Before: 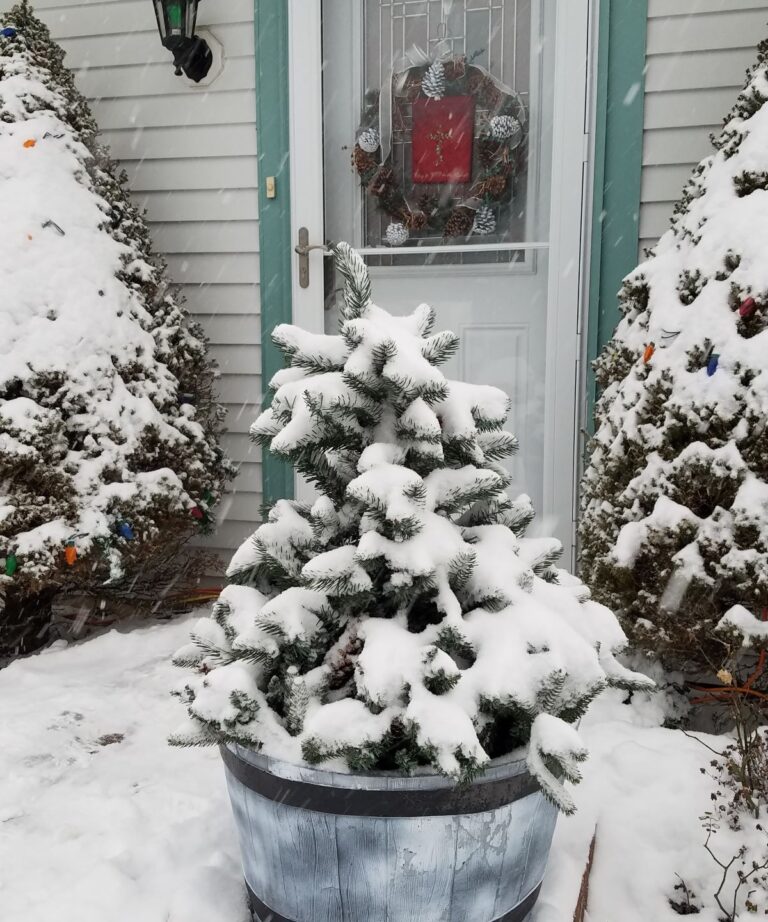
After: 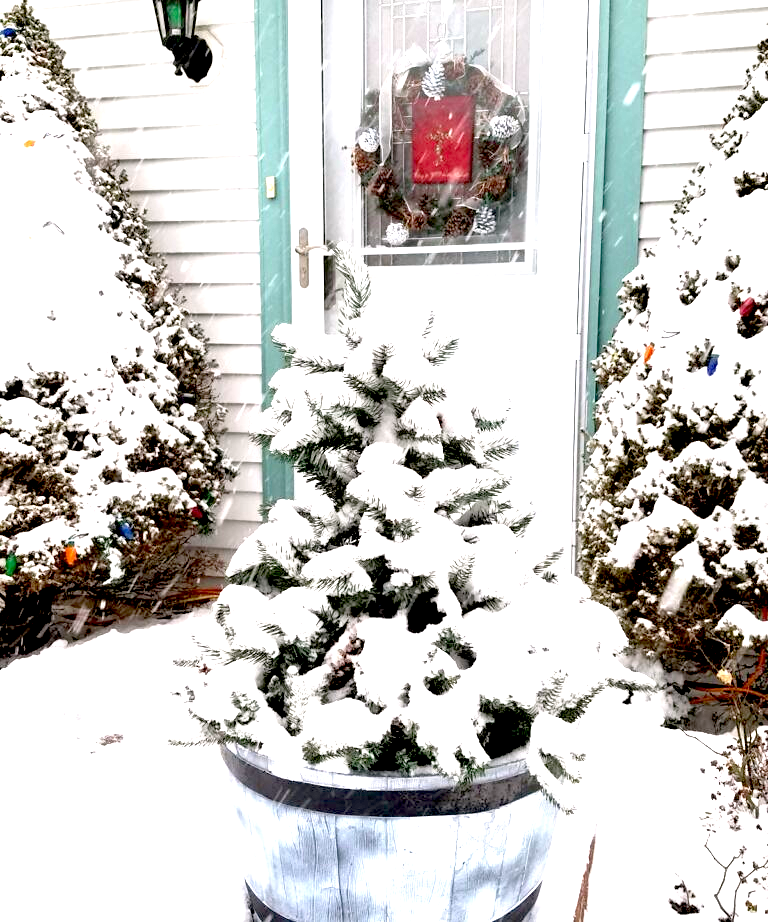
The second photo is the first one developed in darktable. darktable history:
exposure: black level correction 0.016, exposure 1.774 EV, compensate highlight preservation false
color correction: highlights a* 3.12, highlights b* -1.55, shadows a* -0.101, shadows b* 2.52, saturation 0.98
